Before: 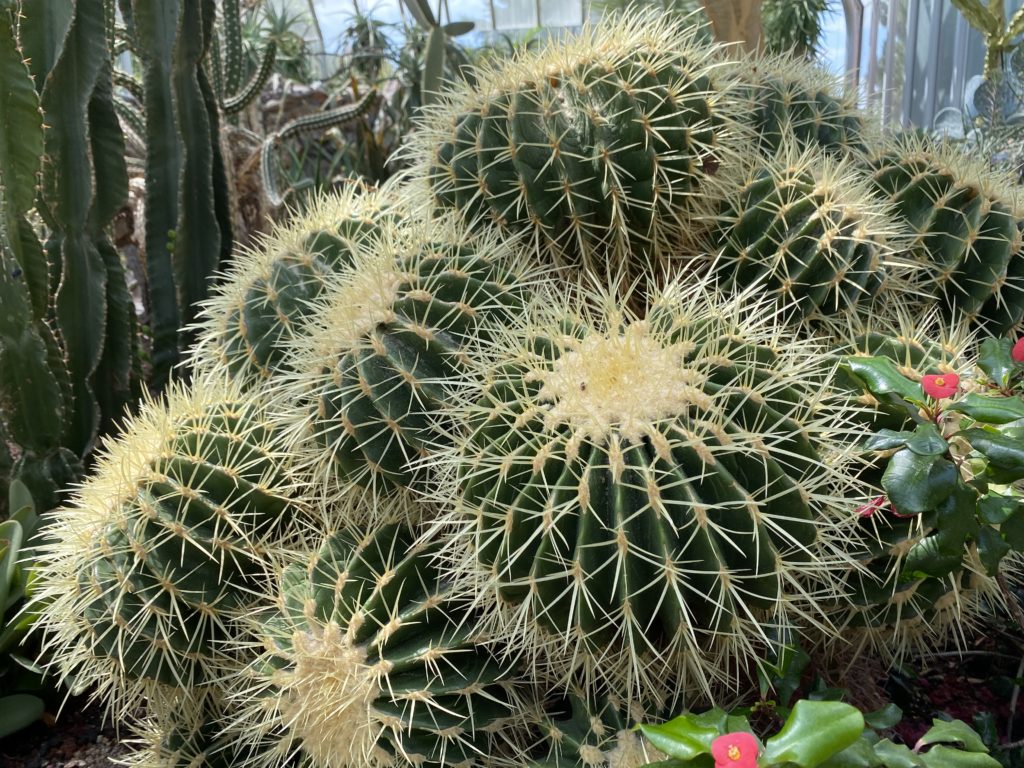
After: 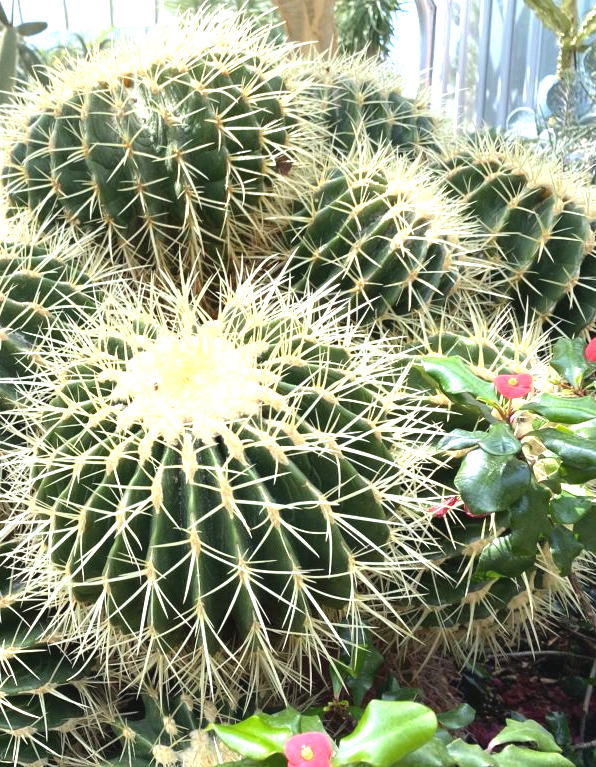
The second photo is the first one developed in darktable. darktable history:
crop: left 41.73%
exposure: black level correction -0.002, exposure 1.332 EV, compensate highlight preservation false
